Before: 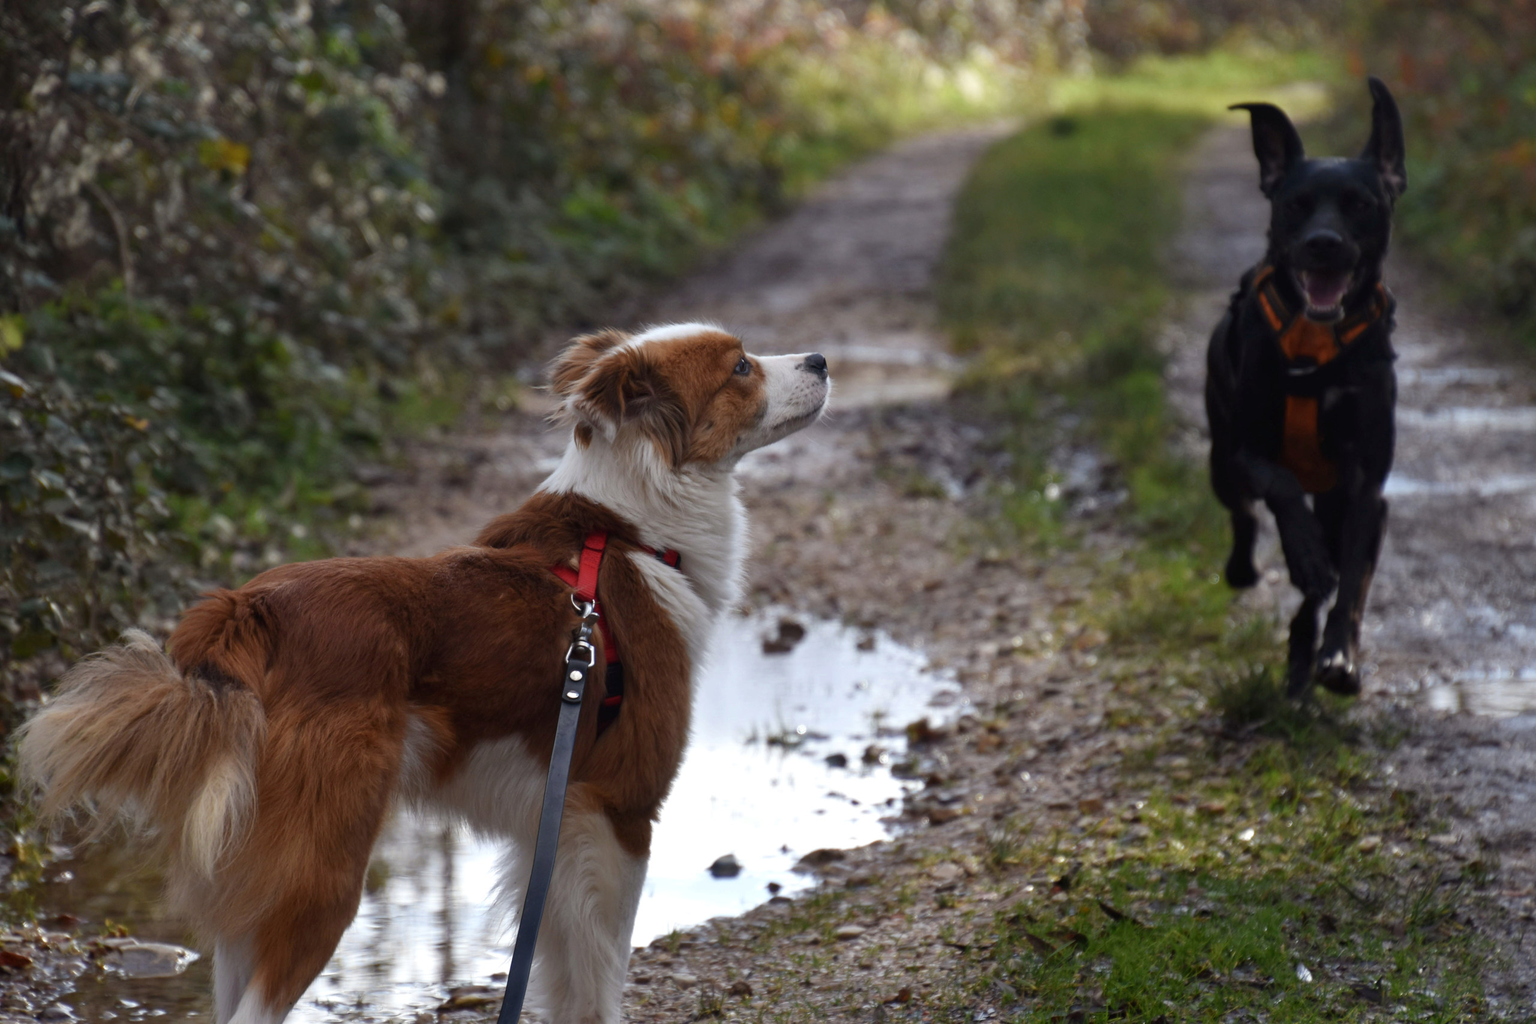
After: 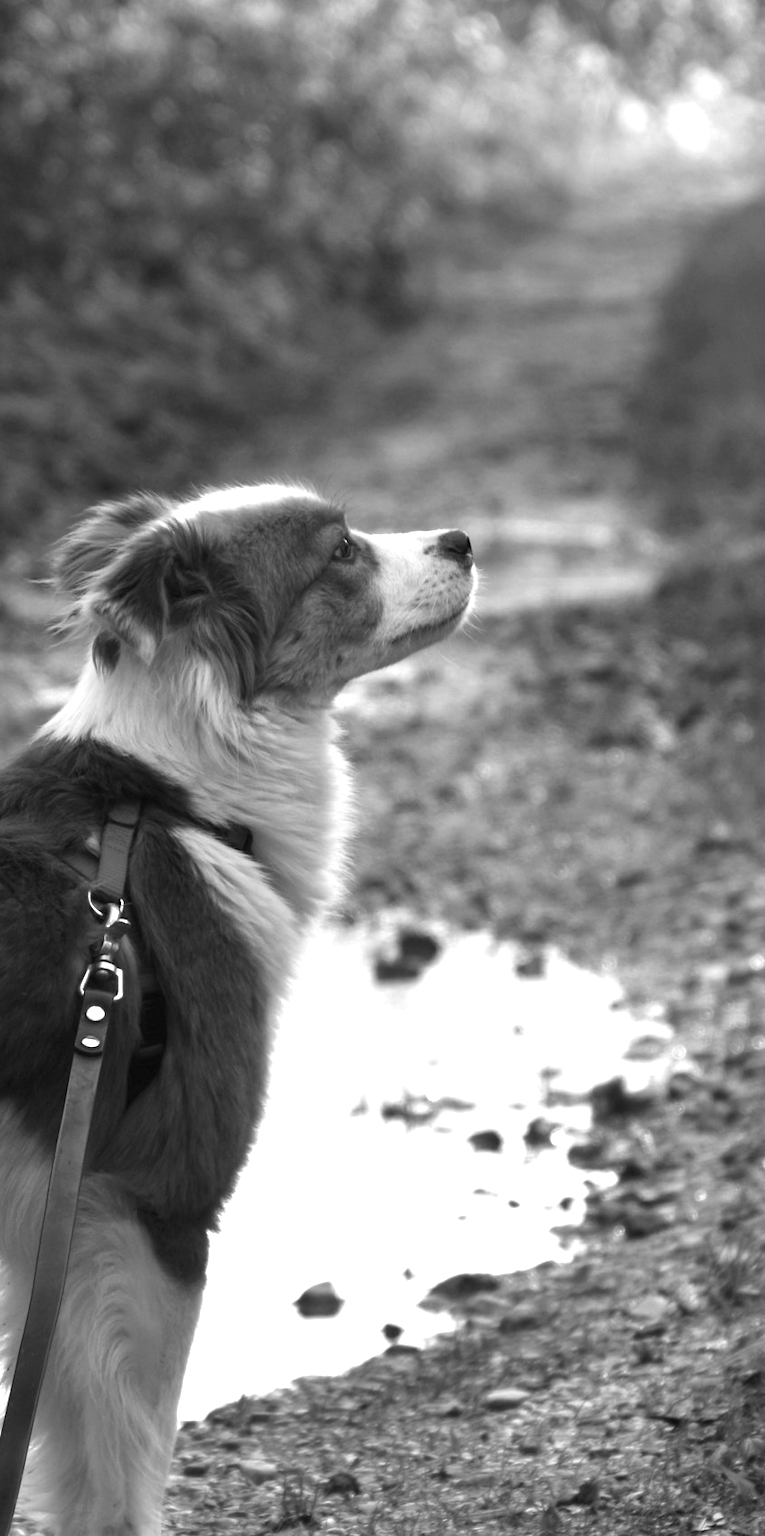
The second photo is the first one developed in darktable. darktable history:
crop: left 33.36%, right 33.36%
color balance rgb: linear chroma grading › global chroma 42%, perceptual saturation grading › global saturation 42%, perceptual brilliance grading › global brilliance 25%, global vibrance 33%
monochrome: on, module defaults
